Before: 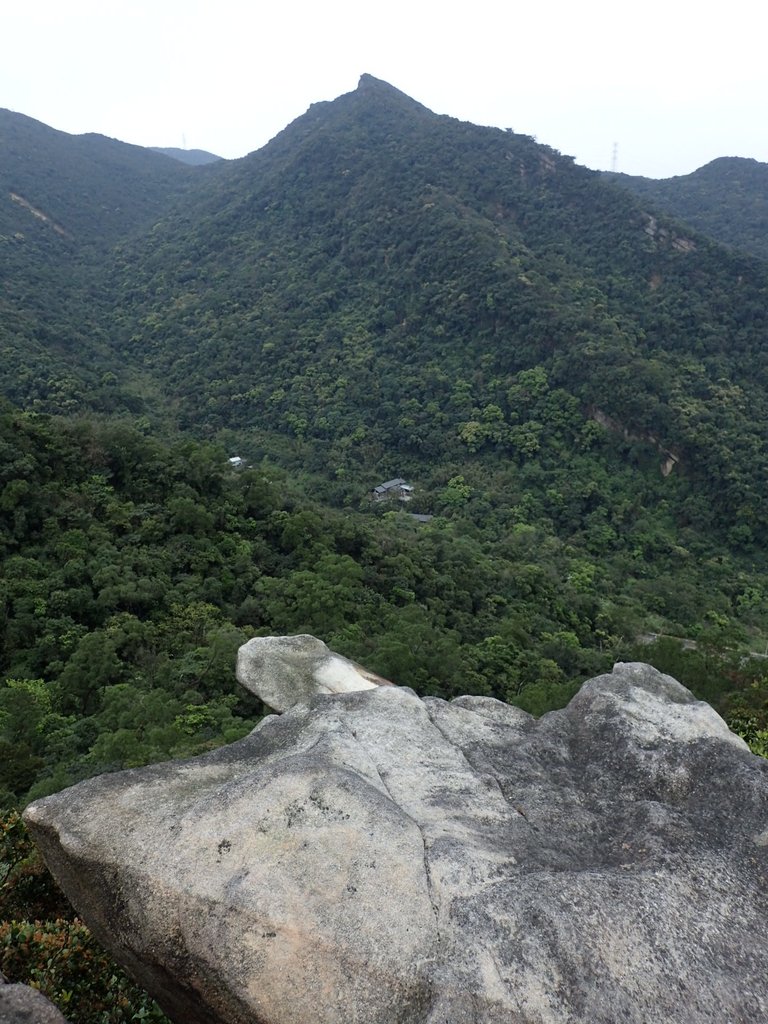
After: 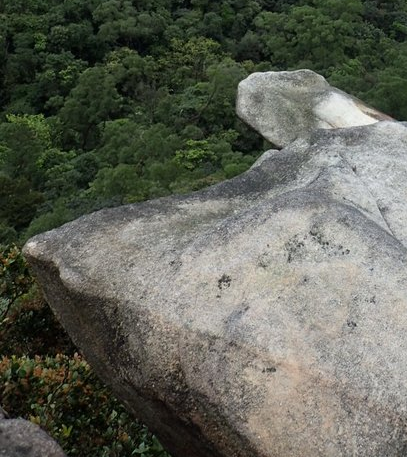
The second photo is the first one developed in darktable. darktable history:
tone equalizer: mask exposure compensation -0.511 EV
crop and rotate: top 55.208%, right 46.895%, bottom 0.159%
